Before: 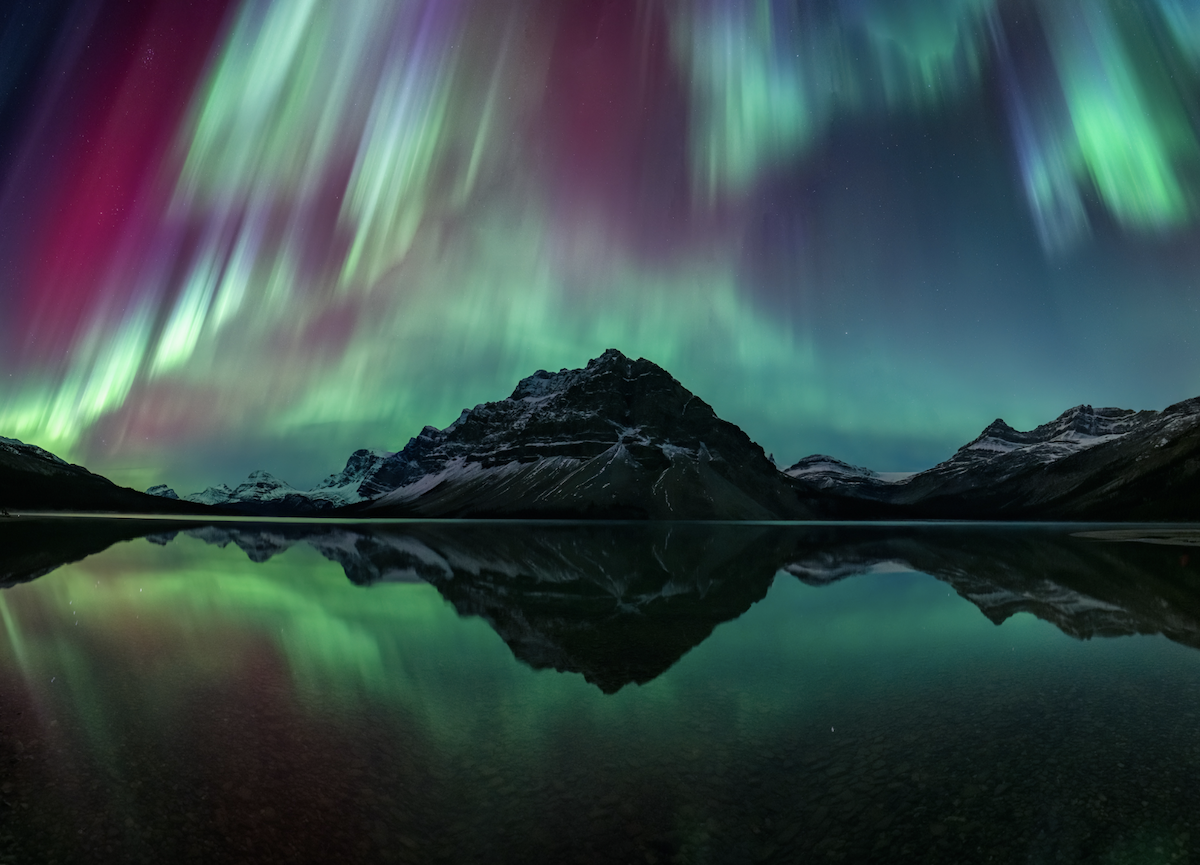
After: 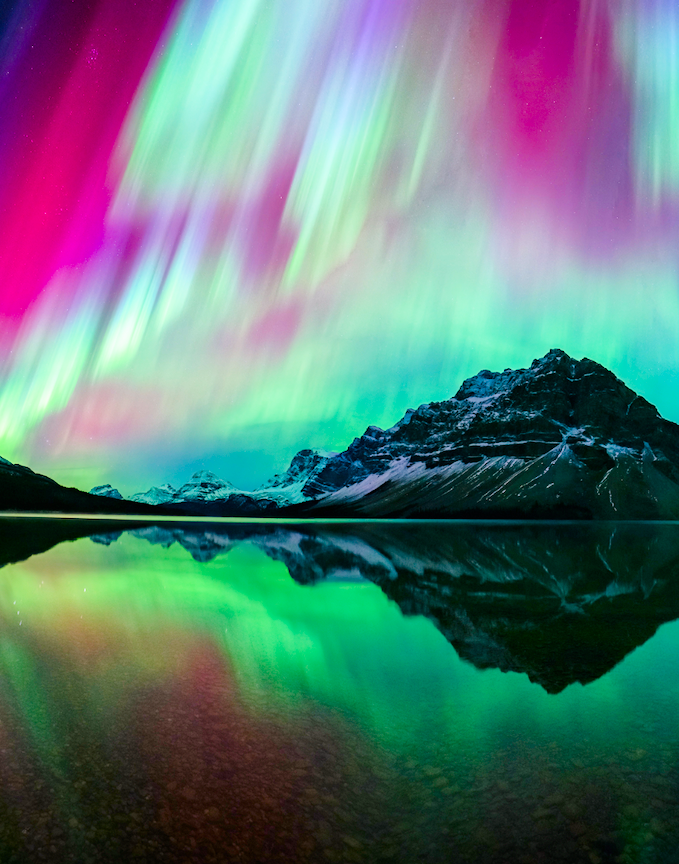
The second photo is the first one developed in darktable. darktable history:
exposure: black level correction 0, exposure 1.739 EV, compensate exposure bias true, compensate highlight preservation false
contrast brightness saturation: contrast 0.086, saturation 0.282
filmic rgb: black relative exposure -7.65 EV, white relative exposure 4.56 EV, hardness 3.61
color balance rgb: power › chroma 0.252%, power › hue 61.61°, highlights gain › chroma 1.485%, highlights gain › hue 307.35°, perceptual saturation grading › global saturation 35.019%, perceptual saturation grading › highlights -25.53%, perceptual saturation grading › shadows 49.417%
contrast equalizer: y [[0.5 ×6], [0.5 ×6], [0.5, 0.5, 0.501, 0.545, 0.707, 0.863], [0 ×6], [0 ×6]]
crop: left 4.749%, right 38.608%
